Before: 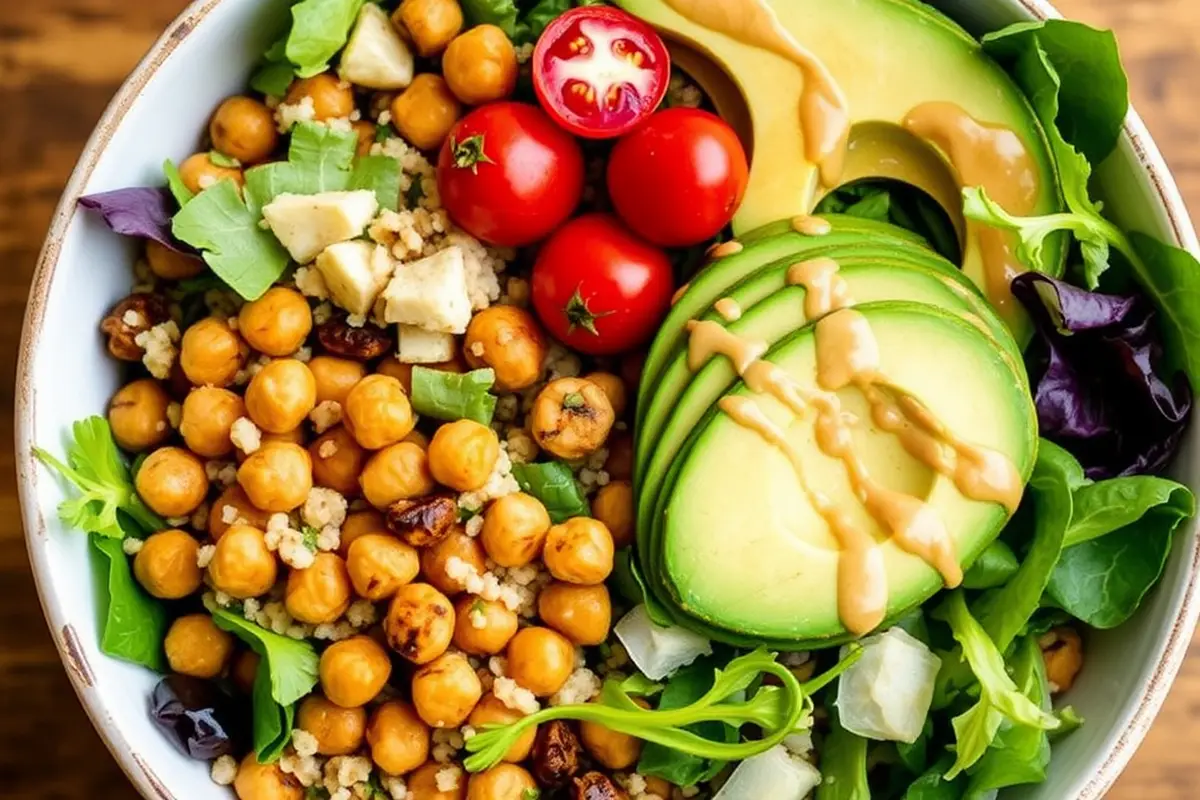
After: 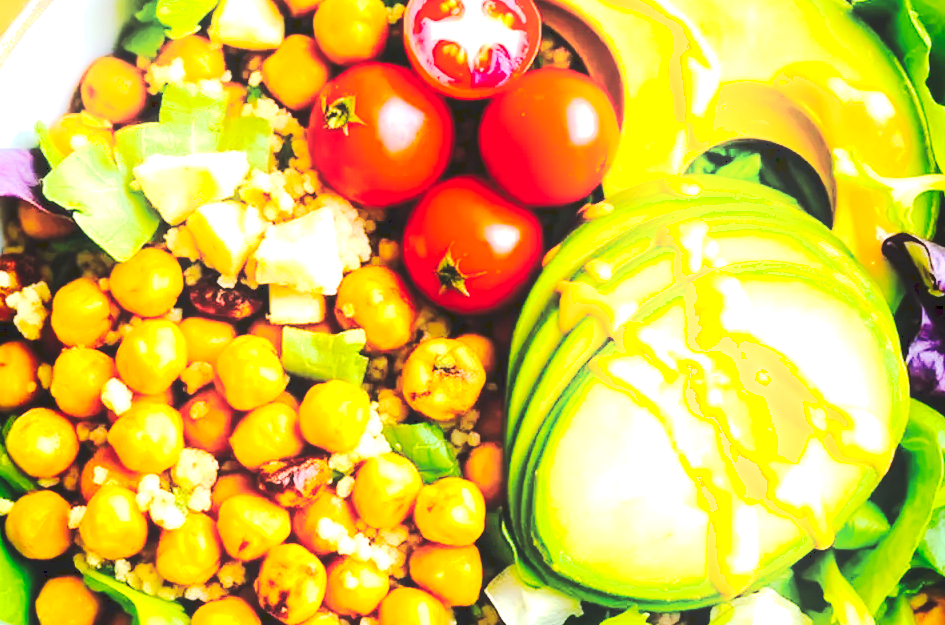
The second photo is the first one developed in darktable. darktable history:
tone curve: curves: ch0 [(0, 0) (0.003, 0.108) (0.011, 0.112) (0.025, 0.117) (0.044, 0.126) (0.069, 0.133) (0.1, 0.146) (0.136, 0.158) (0.177, 0.178) (0.224, 0.212) (0.277, 0.256) (0.335, 0.331) (0.399, 0.423) (0.468, 0.538) (0.543, 0.641) (0.623, 0.721) (0.709, 0.792) (0.801, 0.845) (0.898, 0.917) (1, 1)], preserve colors none
color balance rgb: perceptual saturation grading › global saturation 25%, global vibrance 20%
crop and rotate: left 10.77%, top 5.1%, right 10.41%, bottom 16.76%
exposure: exposure 1.089 EV, compensate highlight preservation false
shadows and highlights: shadows -40.15, highlights 62.88, soften with gaussian
